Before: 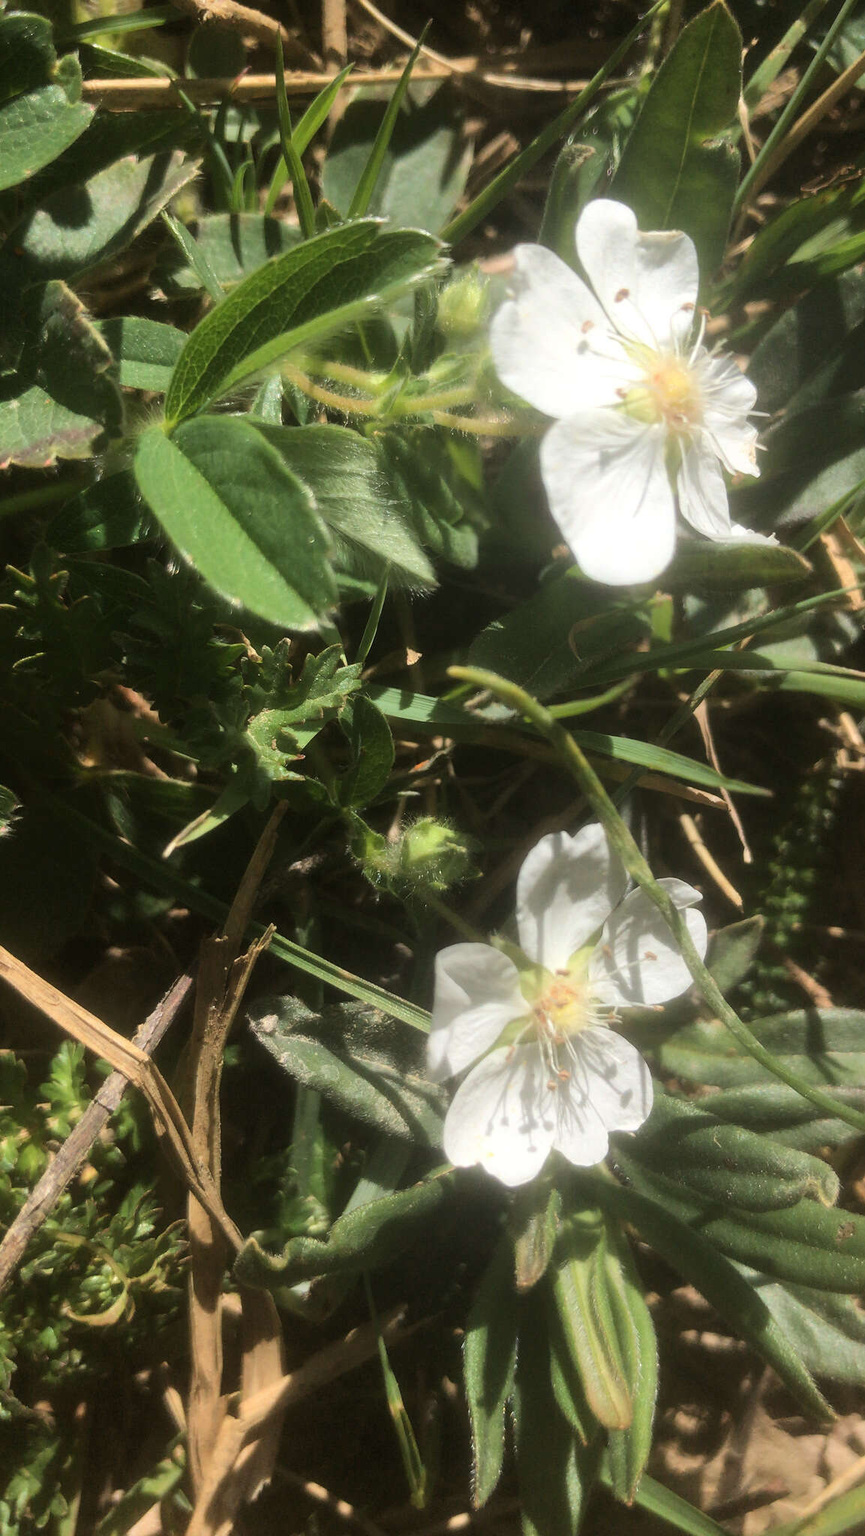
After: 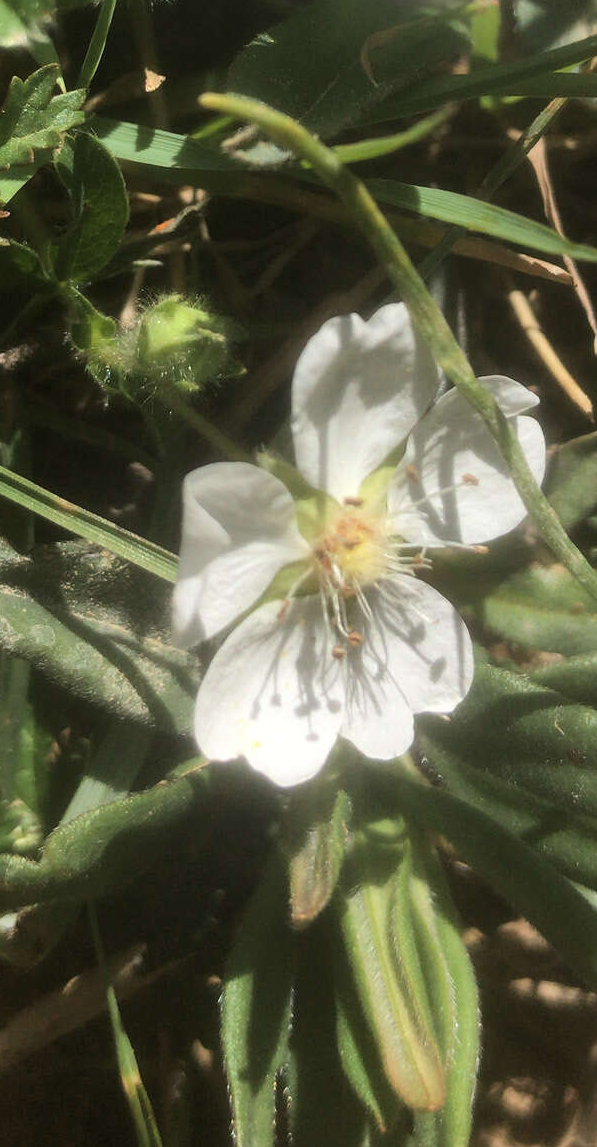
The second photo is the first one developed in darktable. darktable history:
sharpen: radius 2.883, amount 0.868, threshold 47.523
shadows and highlights: shadows 19.13, highlights -83.41, soften with gaussian
crop: left 34.479%, top 38.822%, right 13.718%, bottom 5.172%
